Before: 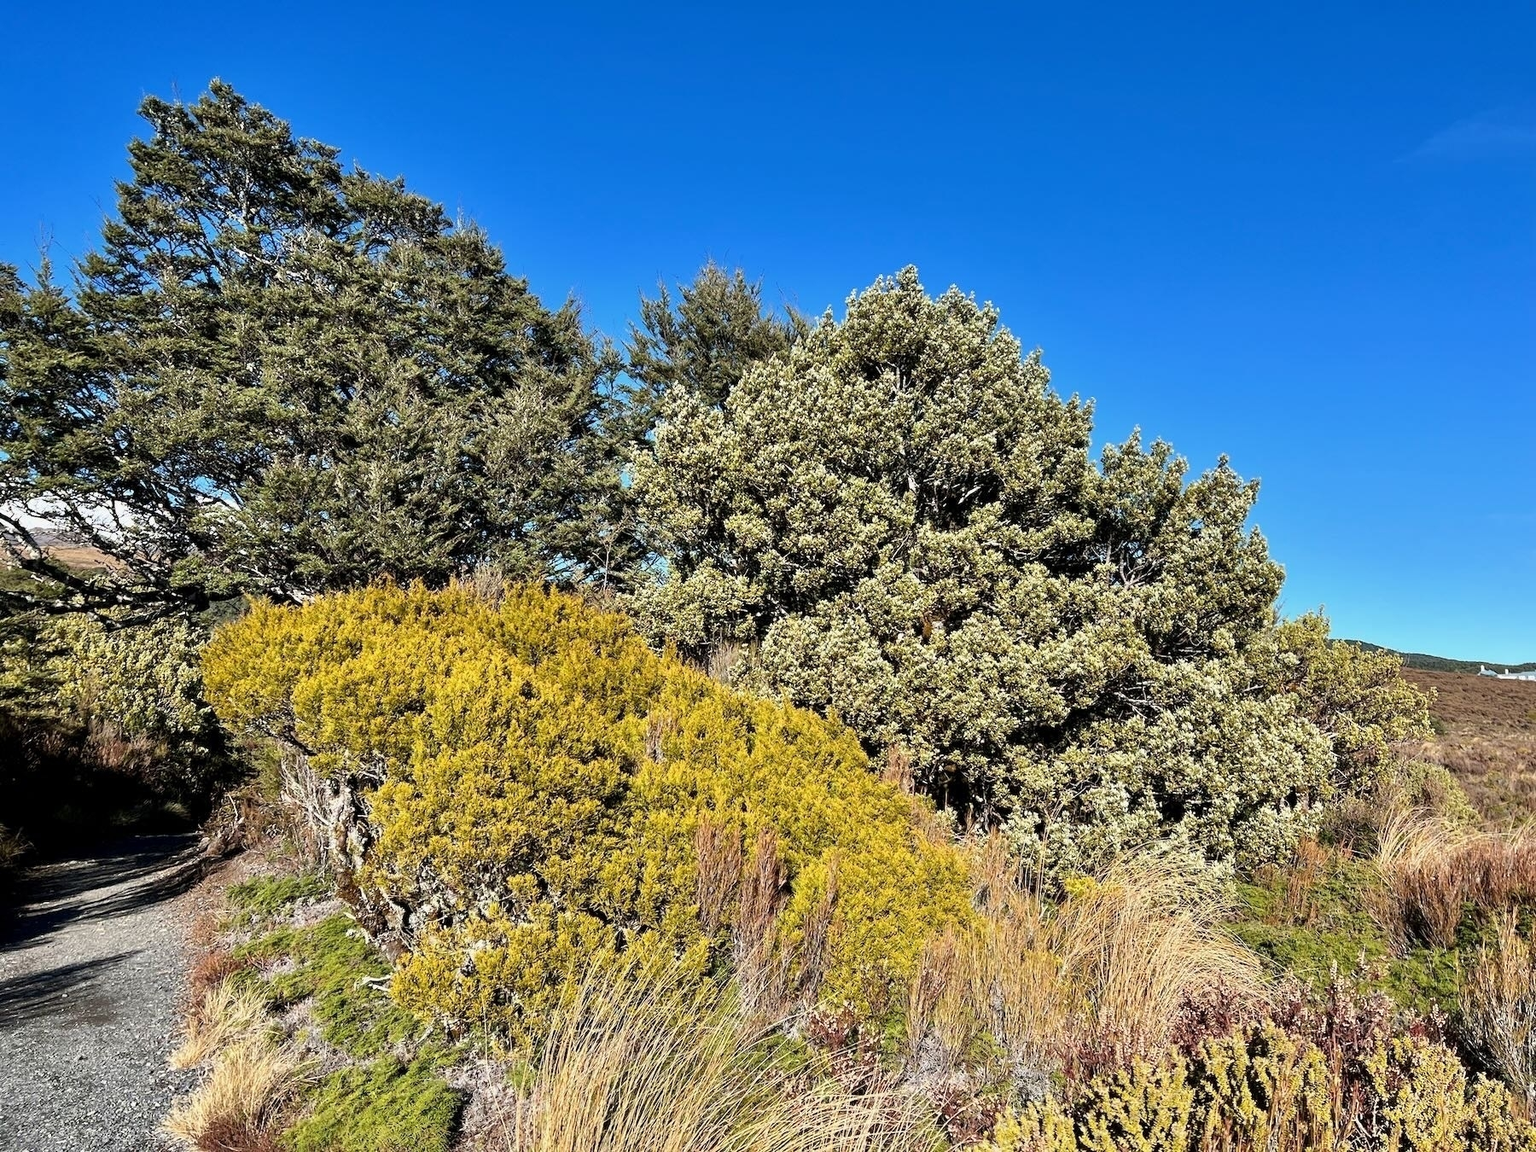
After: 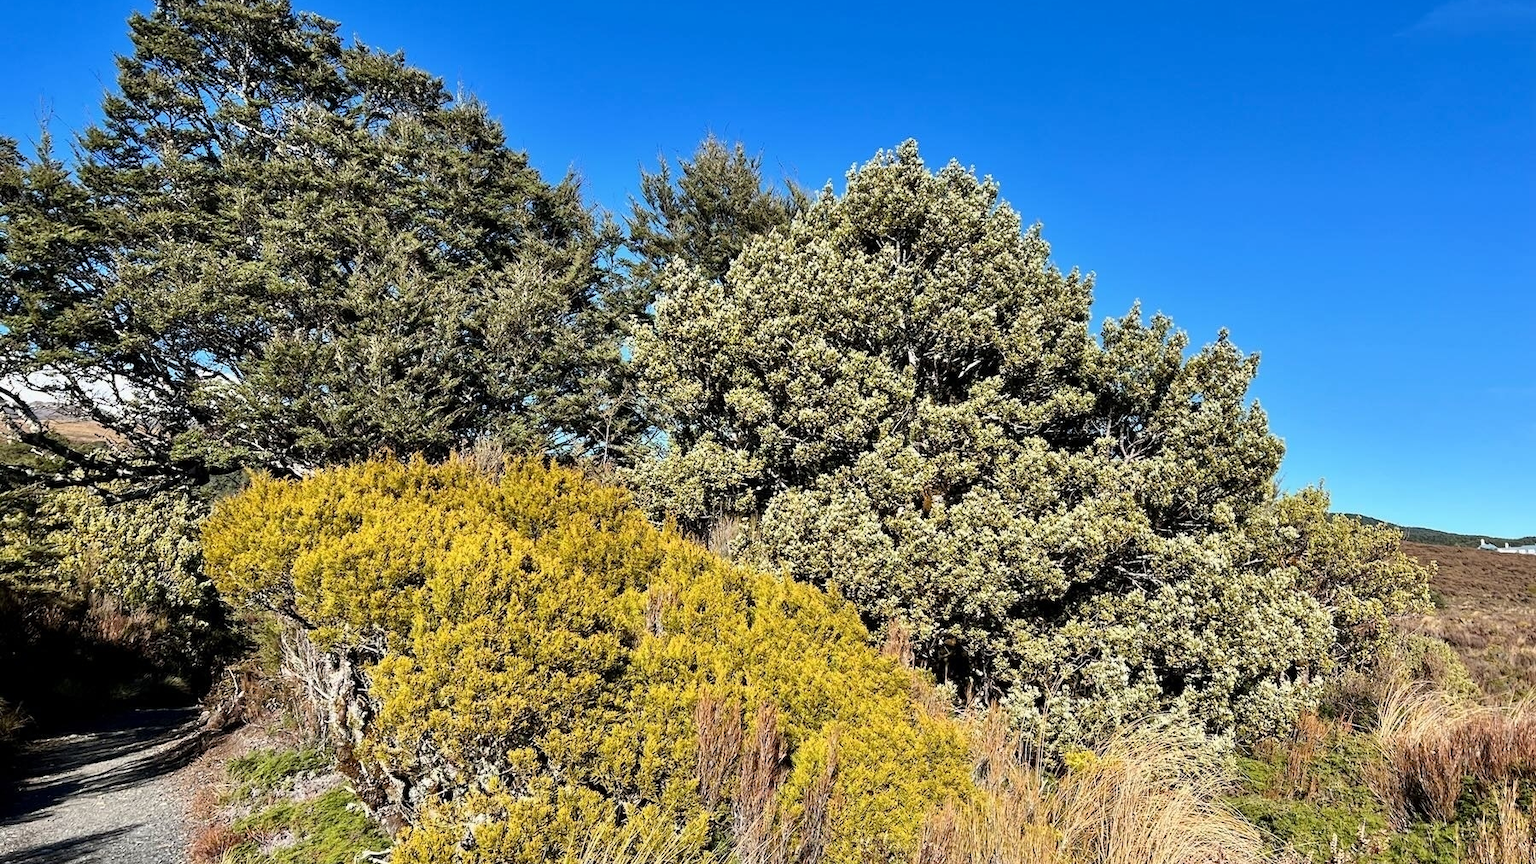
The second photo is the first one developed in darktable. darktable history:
crop: top 11.03%, bottom 13.922%
exposure: compensate highlight preservation false
contrast brightness saturation: contrast 0.097, brightness 0.011, saturation 0.023
